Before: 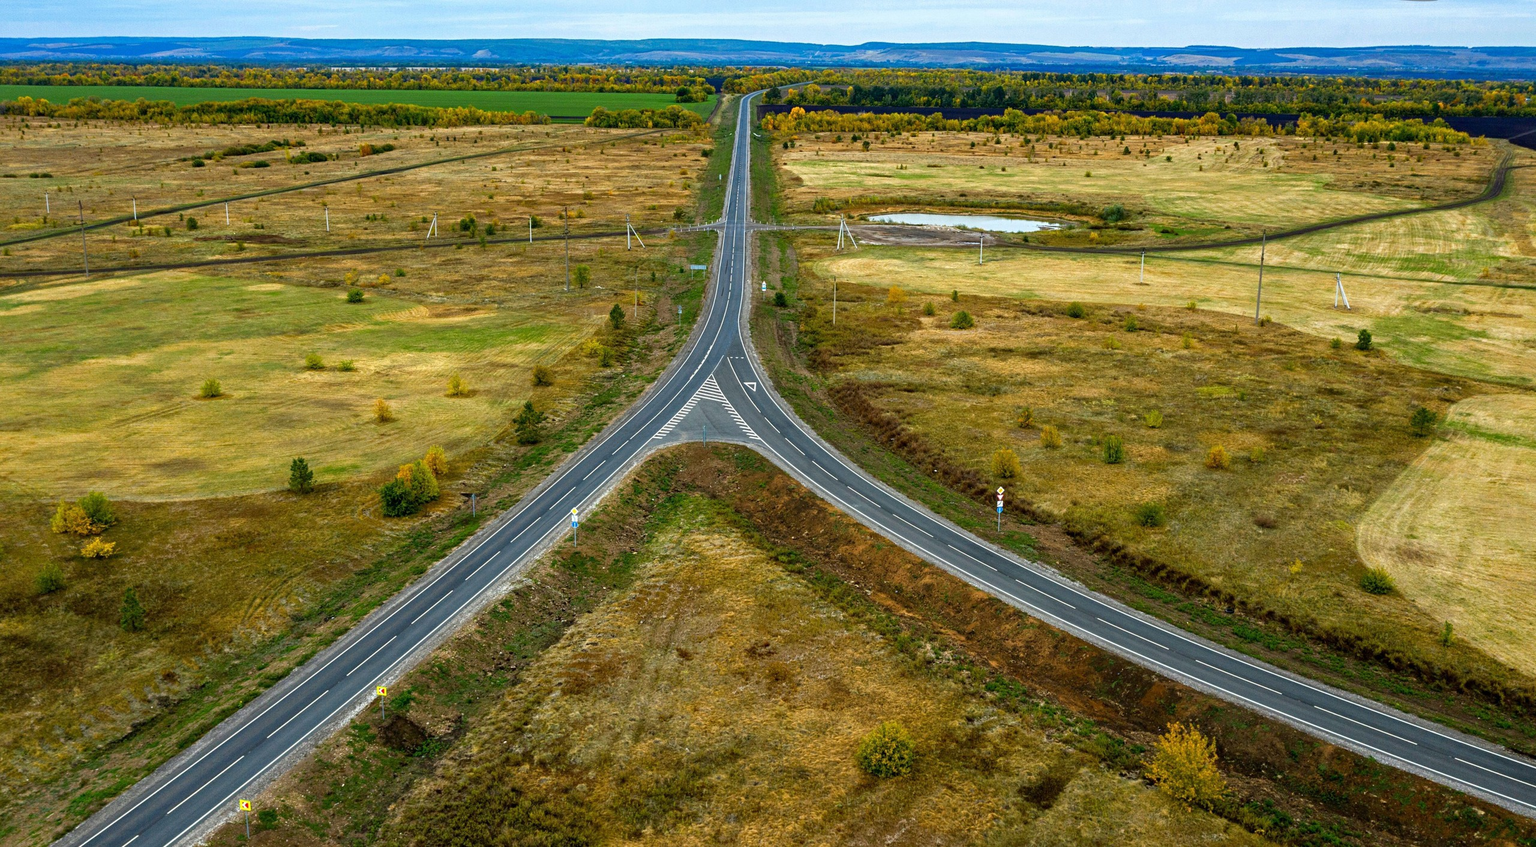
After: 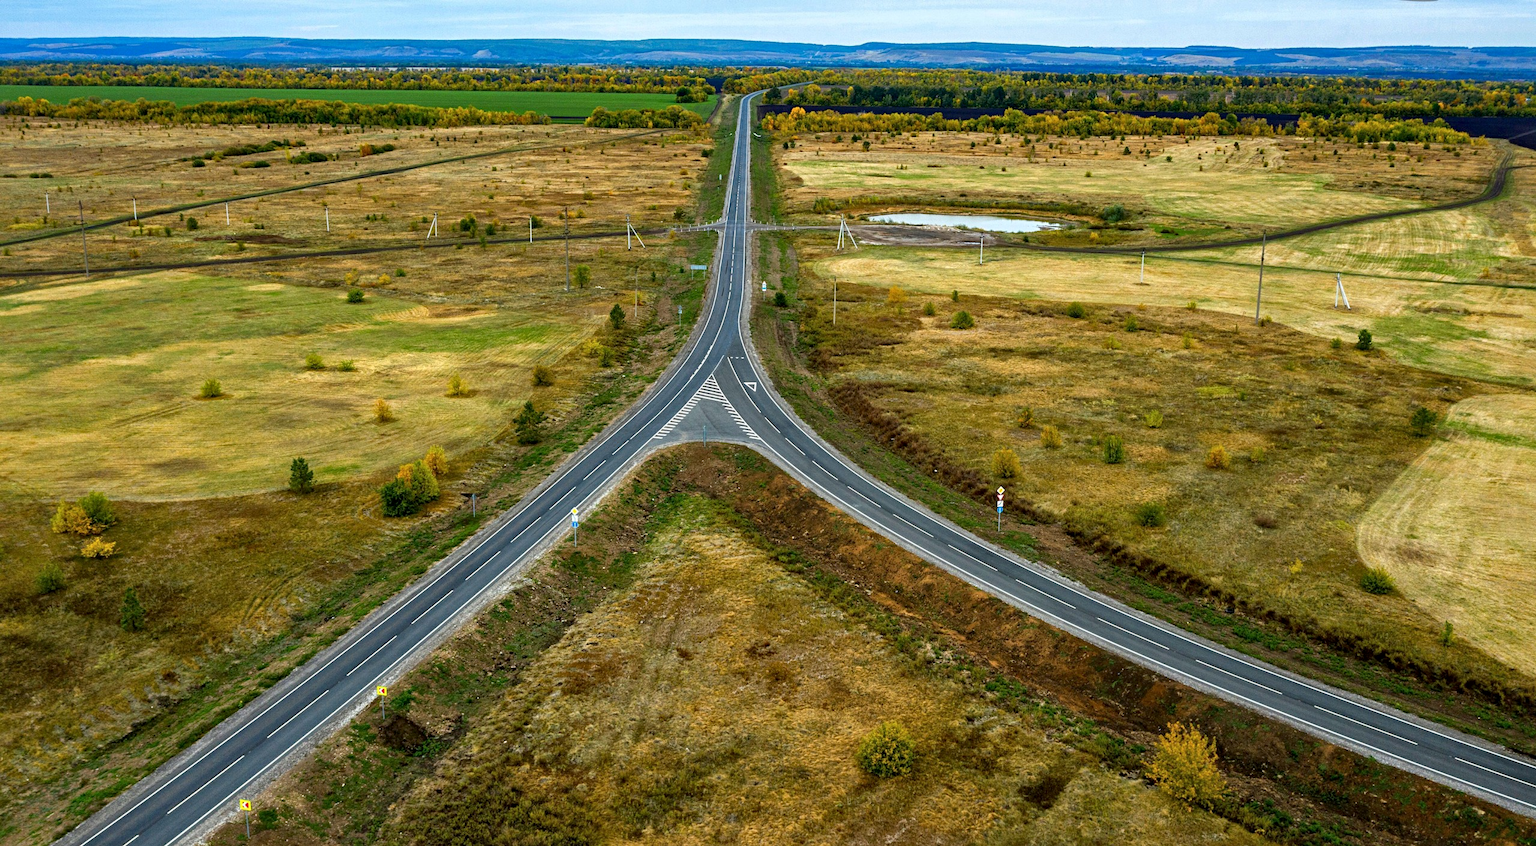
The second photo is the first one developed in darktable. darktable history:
local contrast: mode bilateral grid, contrast 19, coarseness 50, detail 120%, midtone range 0.2
